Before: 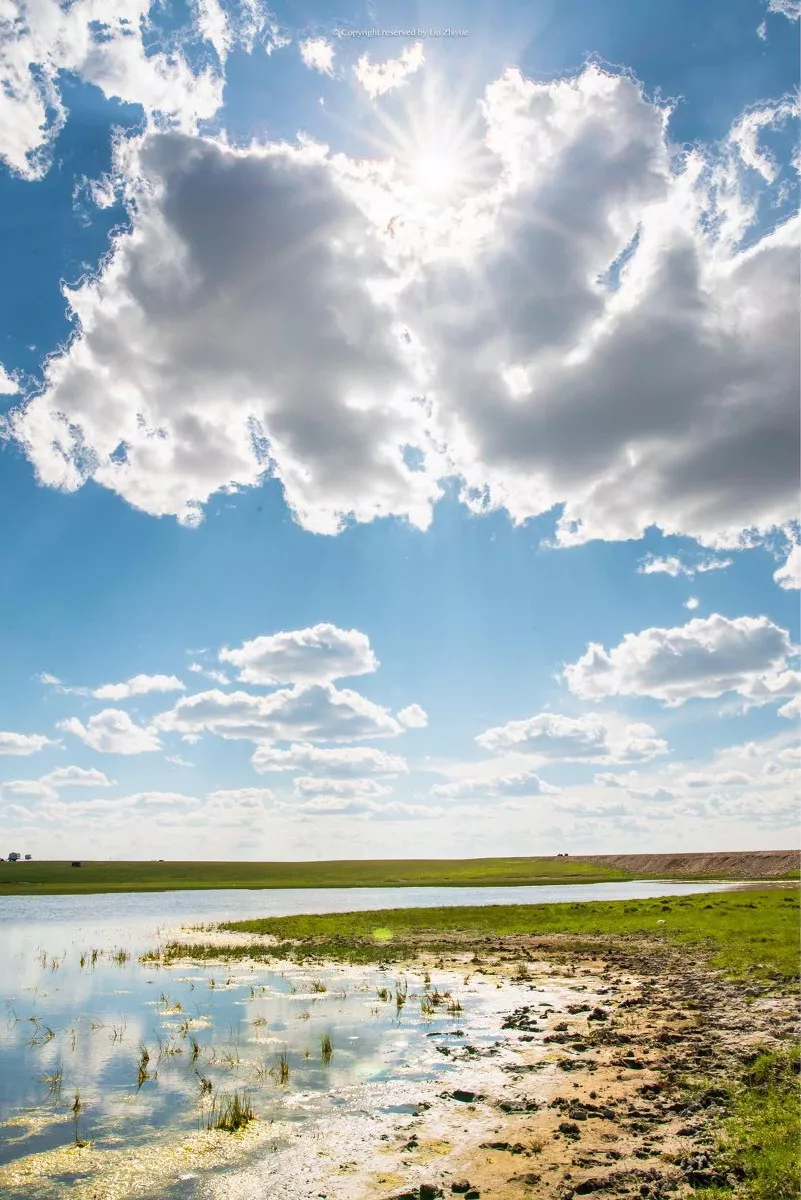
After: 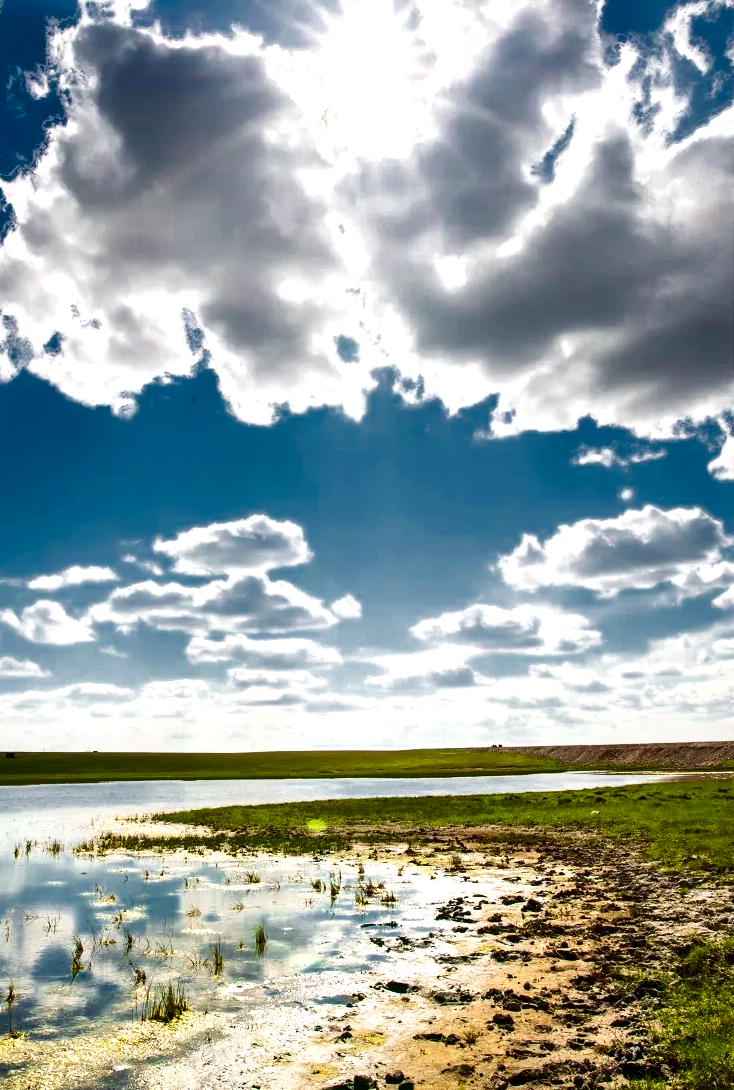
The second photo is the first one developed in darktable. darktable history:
contrast brightness saturation: contrast 0.13, brightness -0.233, saturation 0.144
crop and rotate: left 8.315%, top 9.115%
color zones: curves: ch0 [(0, 0.497) (0.143, 0.5) (0.286, 0.5) (0.429, 0.483) (0.571, 0.116) (0.714, -0.006) (0.857, 0.28) (1, 0.497)]
tone equalizer: -8 EV -0.44 EV, -7 EV -0.369 EV, -6 EV -0.33 EV, -5 EV -0.196 EV, -3 EV 0.198 EV, -2 EV 0.305 EV, -1 EV 0.379 EV, +0 EV 0.394 EV, edges refinement/feathering 500, mask exposure compensation -1.57 EV, preserve details no
shadows and highlights: shadows 31.1, highlights 0.28, soften with gaussian
